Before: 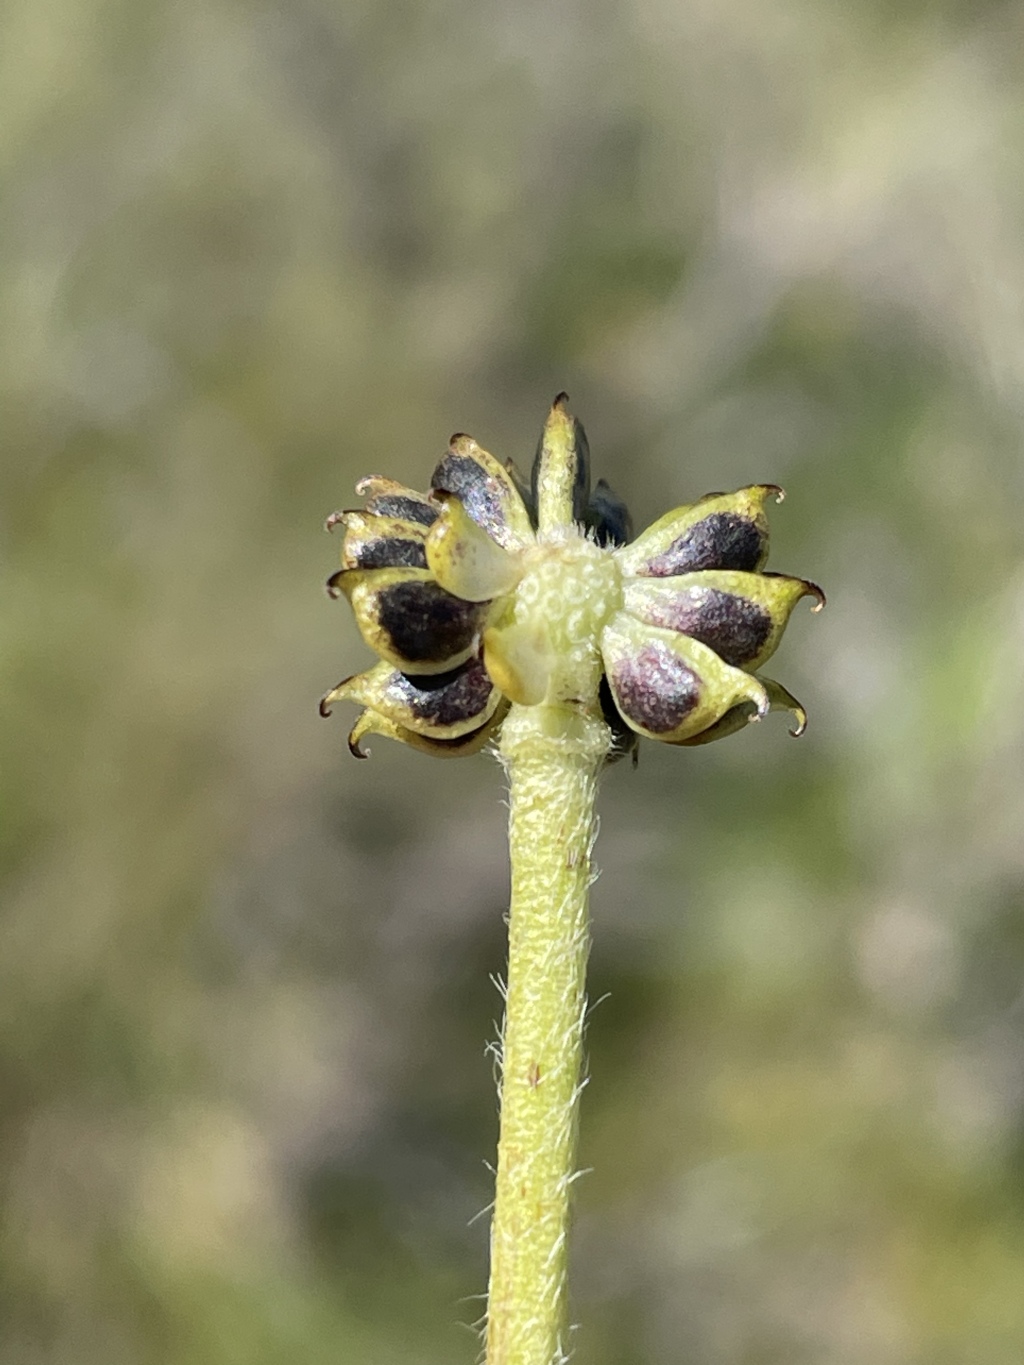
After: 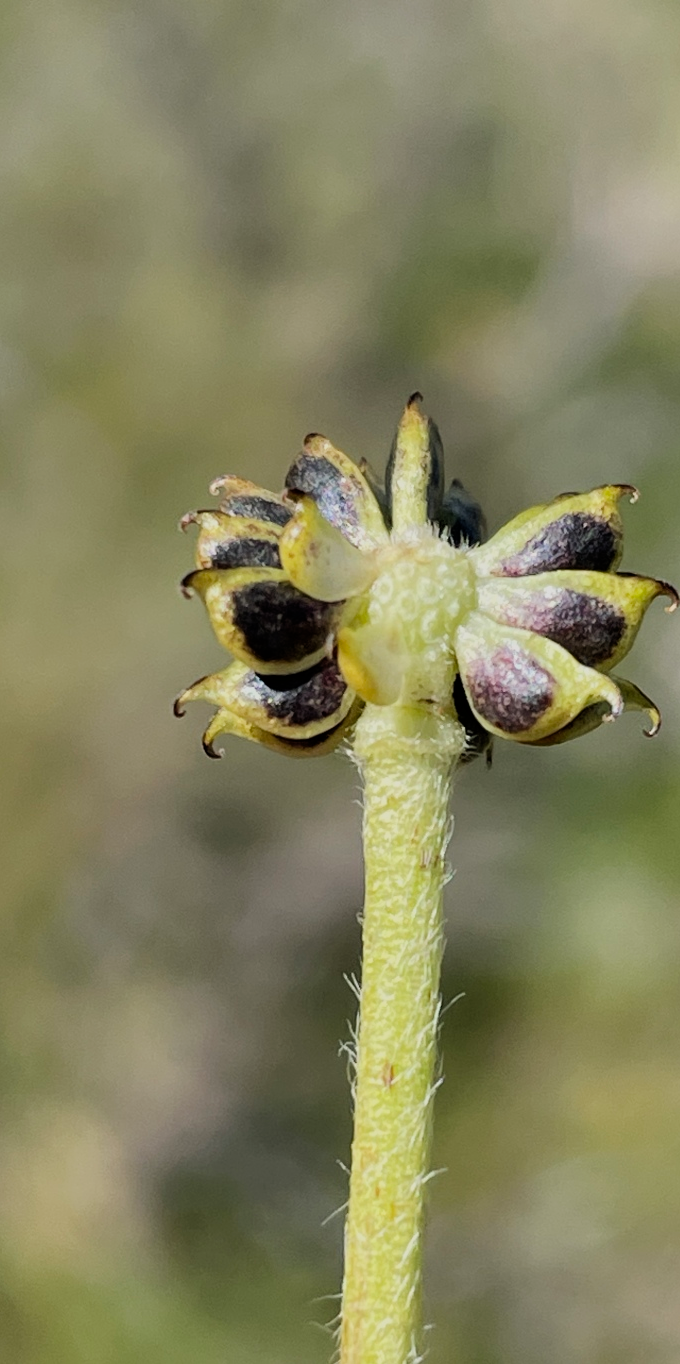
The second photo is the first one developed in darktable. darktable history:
filmic rgb: black relative exposure -7.99 EV, white relative exposure 3.85 EV, hardness 4.28, iterations of high-quality reconstruction 0
crop and rotate: left 14.292%, right 19.238%
